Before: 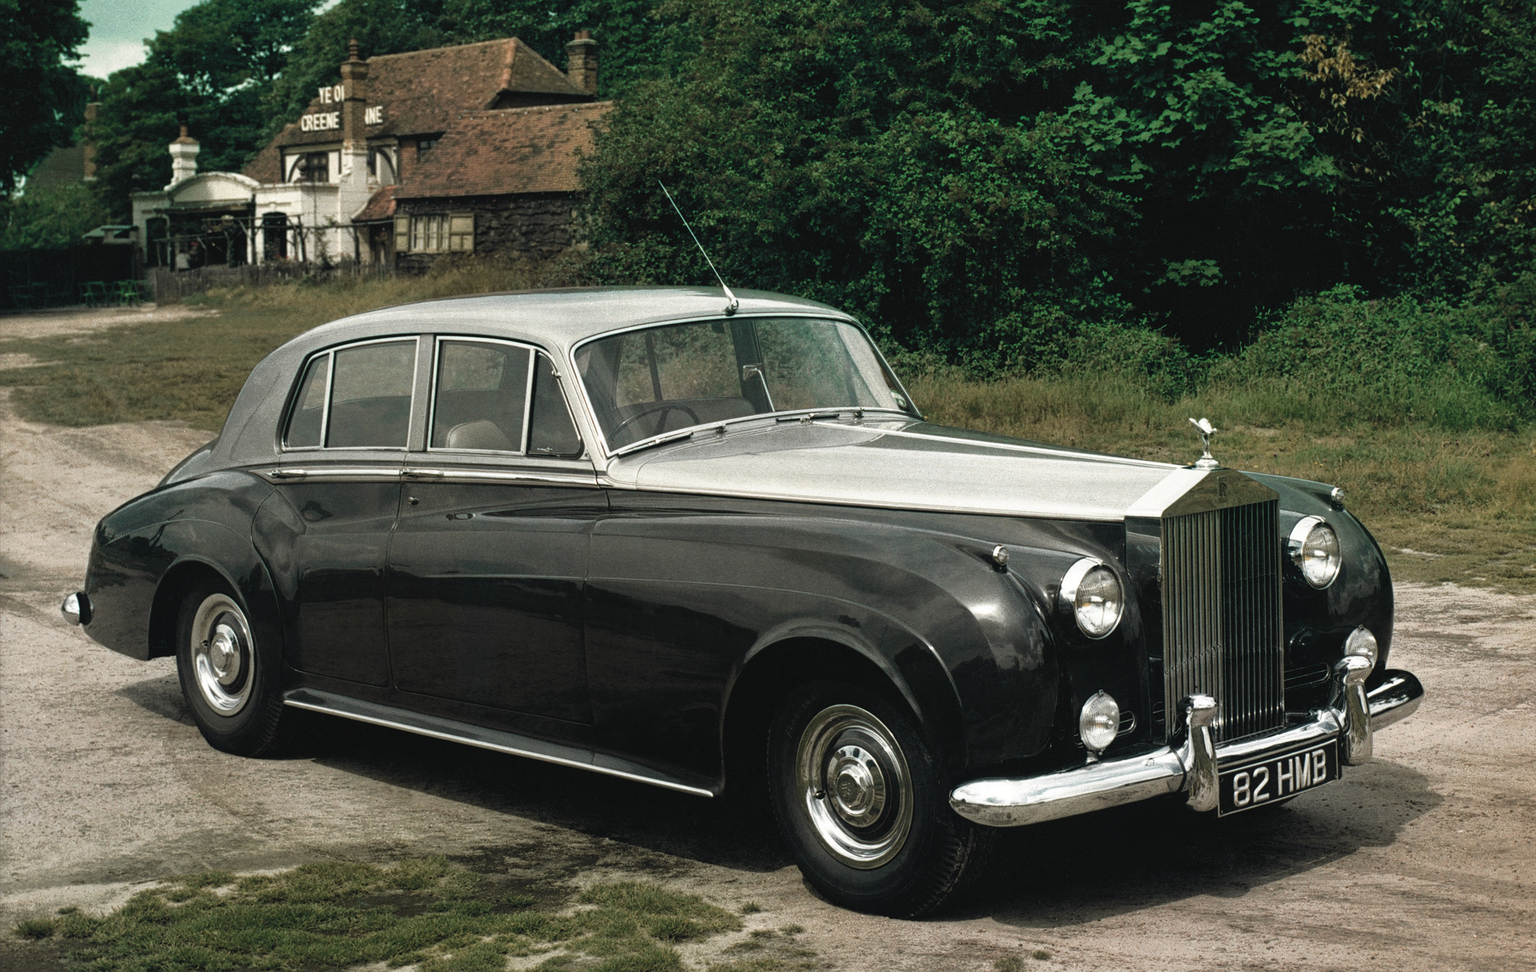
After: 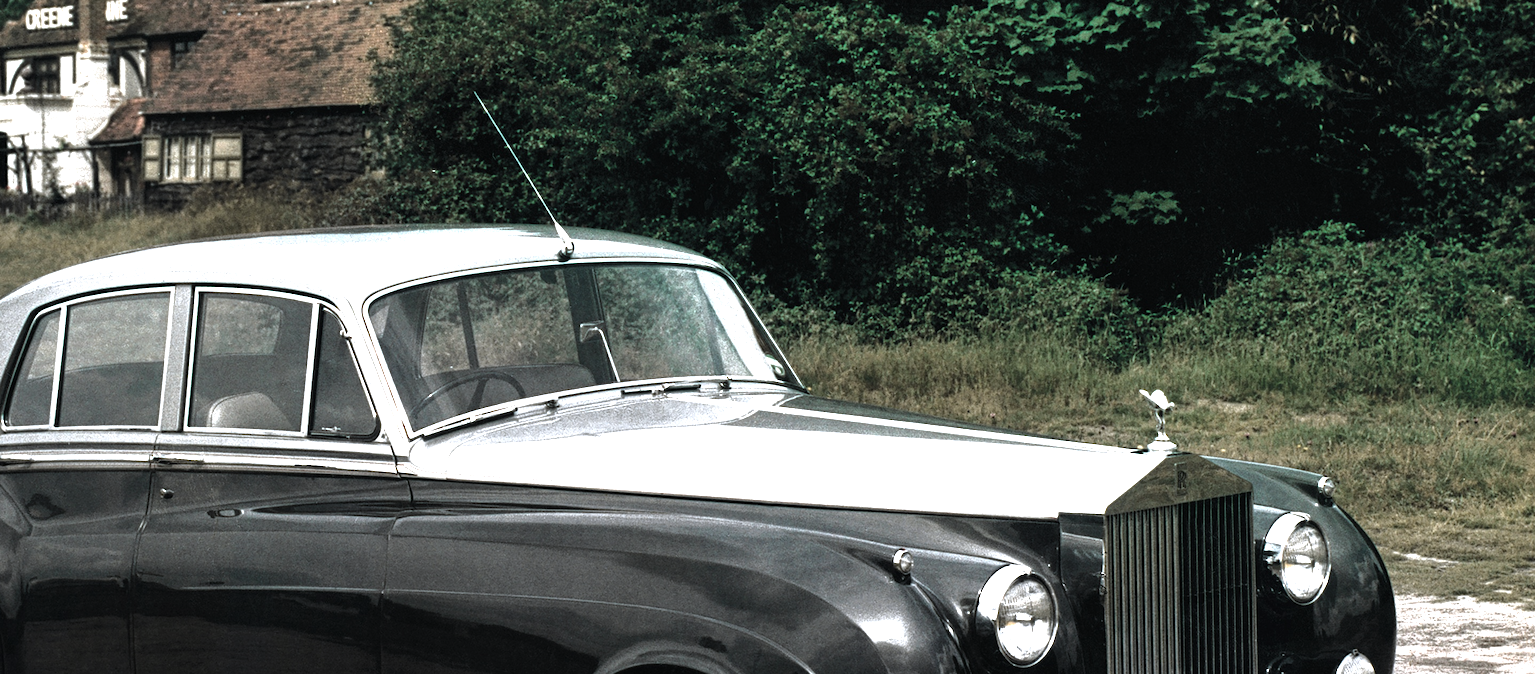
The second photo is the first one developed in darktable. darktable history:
exposure: exposure 0.949 EV, compensate exposure bias true, compensate highlight preservation false
color calibration: illuminant as shot in camera, x 0.358, y 0.373, temperature 4628.91 K
crop: left 18.291%, top 11.08%, right 1.931%, bottom 33.516%
levels: black 0.05%, white 99.98%, levels [0, 0.618, 1]
